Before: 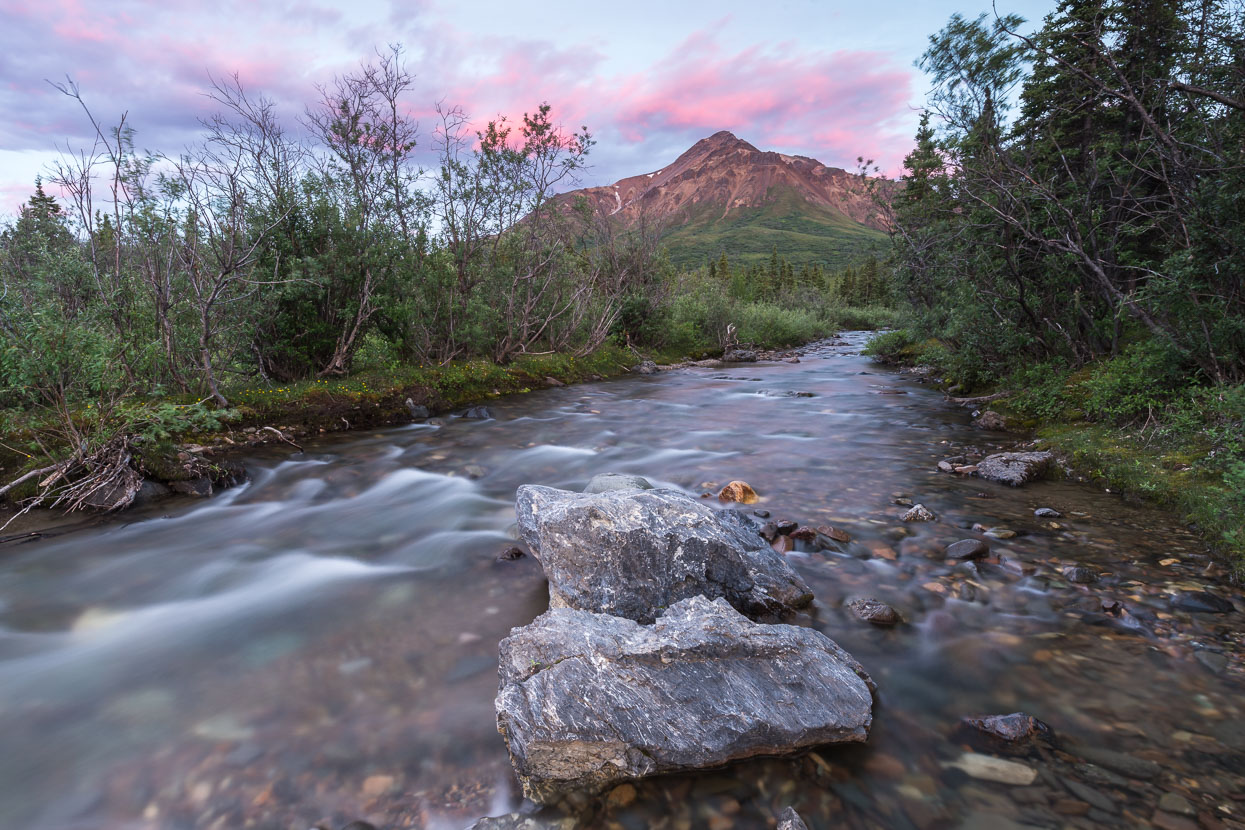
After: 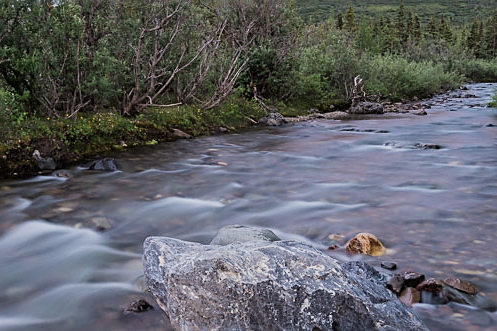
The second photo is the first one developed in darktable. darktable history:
color zones: curves: ch1 [(0.113, 0.438) (0.75, 0.5)]; ch2 [(0.12, 0.526) (0.75, 0.5)]
crop: left 30%, top 30%, right 30%, bottom 30%
filmic rgb: white relative exposure 3.9 EV, hardness 4.26
sharpen: on, module defaults
